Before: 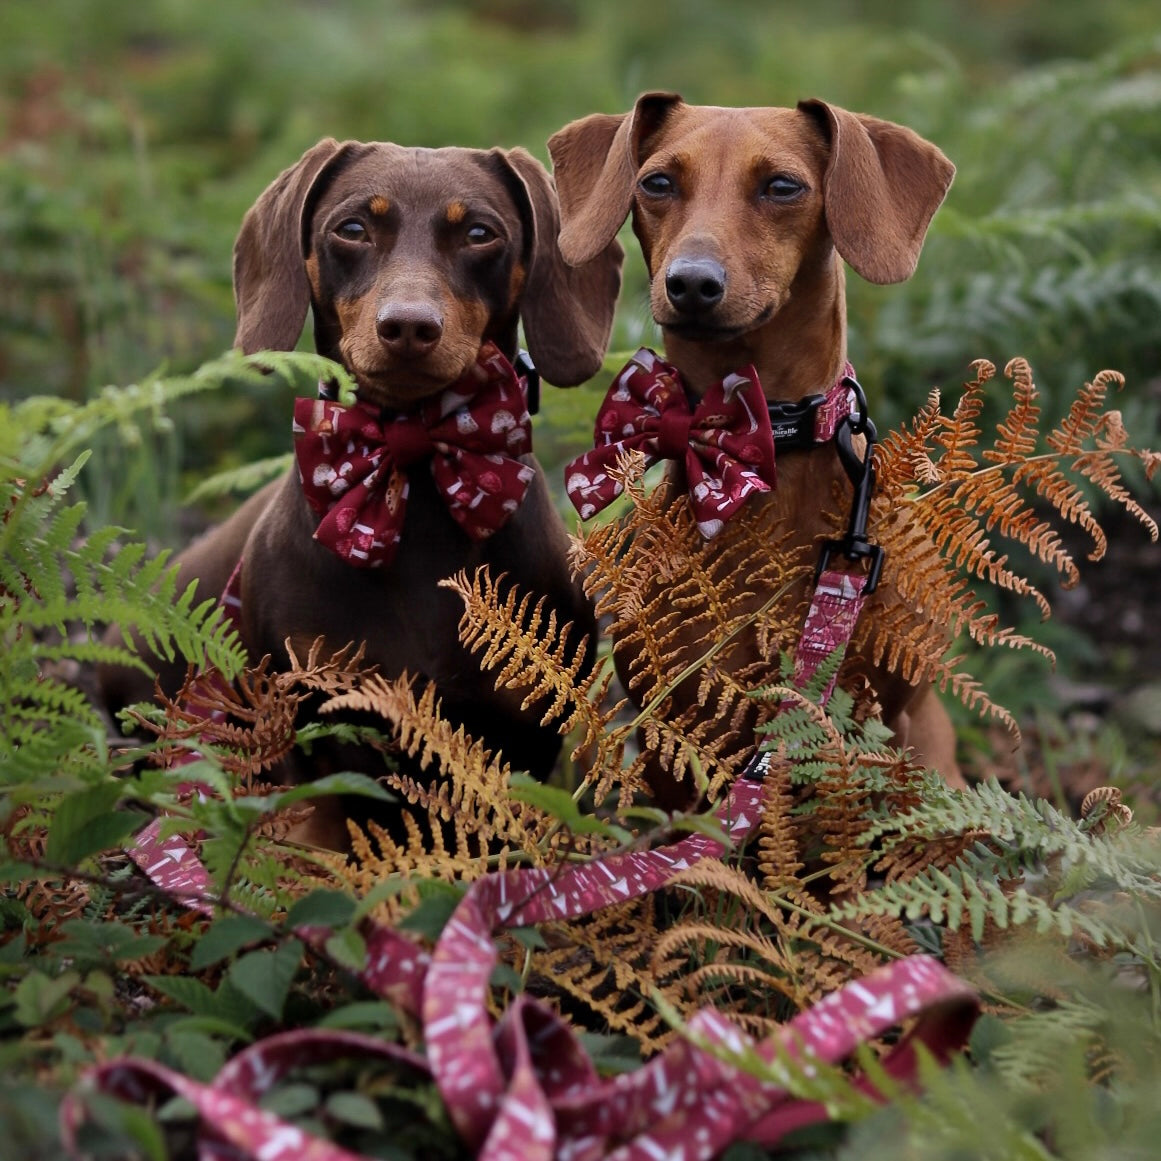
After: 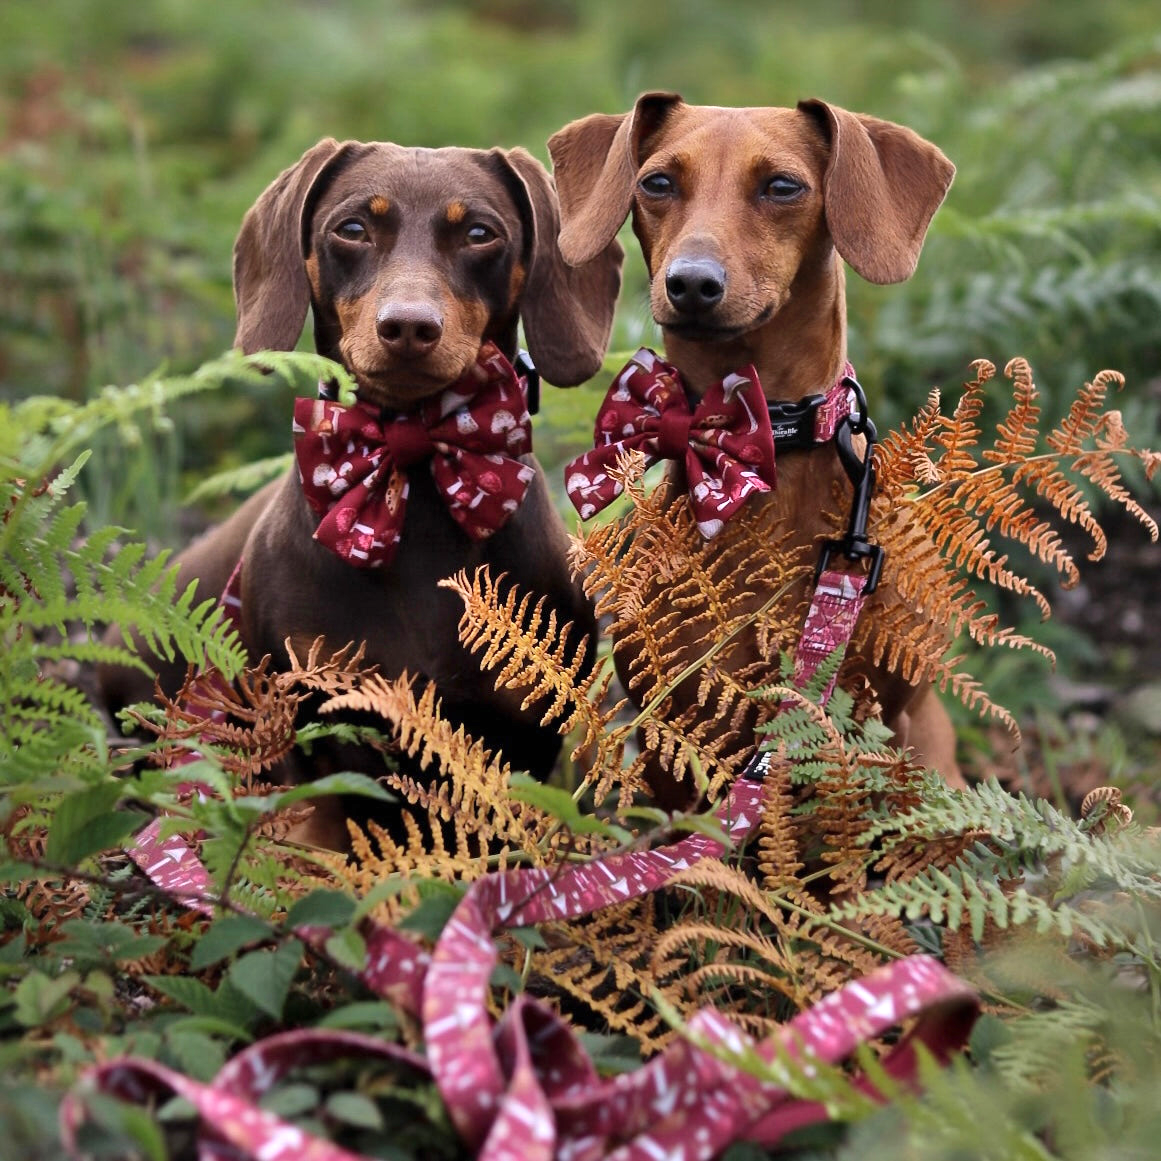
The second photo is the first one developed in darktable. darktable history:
exposure: black level correction 0, exposure 0.5 EV, compensate exposure bias true, compensate highlight preservation false
shadows and highlights: shadows 52.34, highlights -28.23, soften with gaussian
